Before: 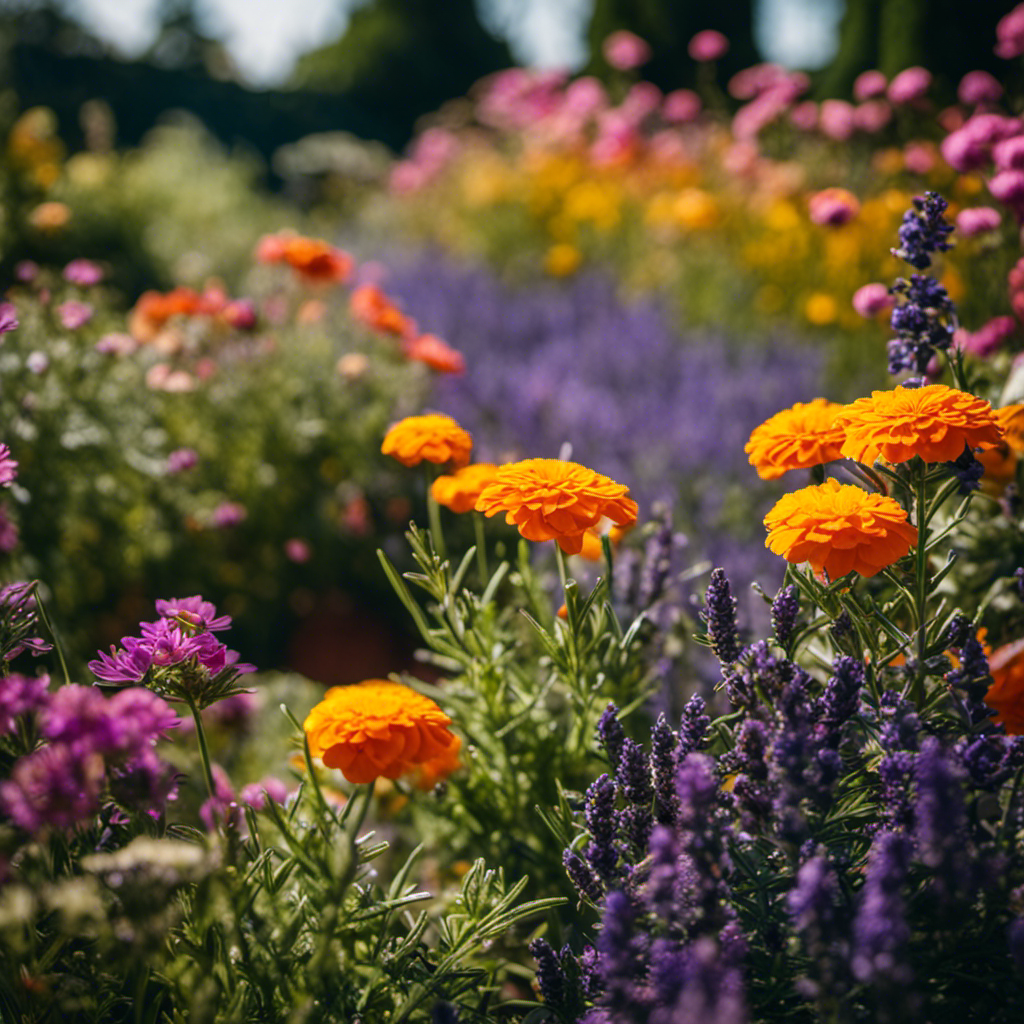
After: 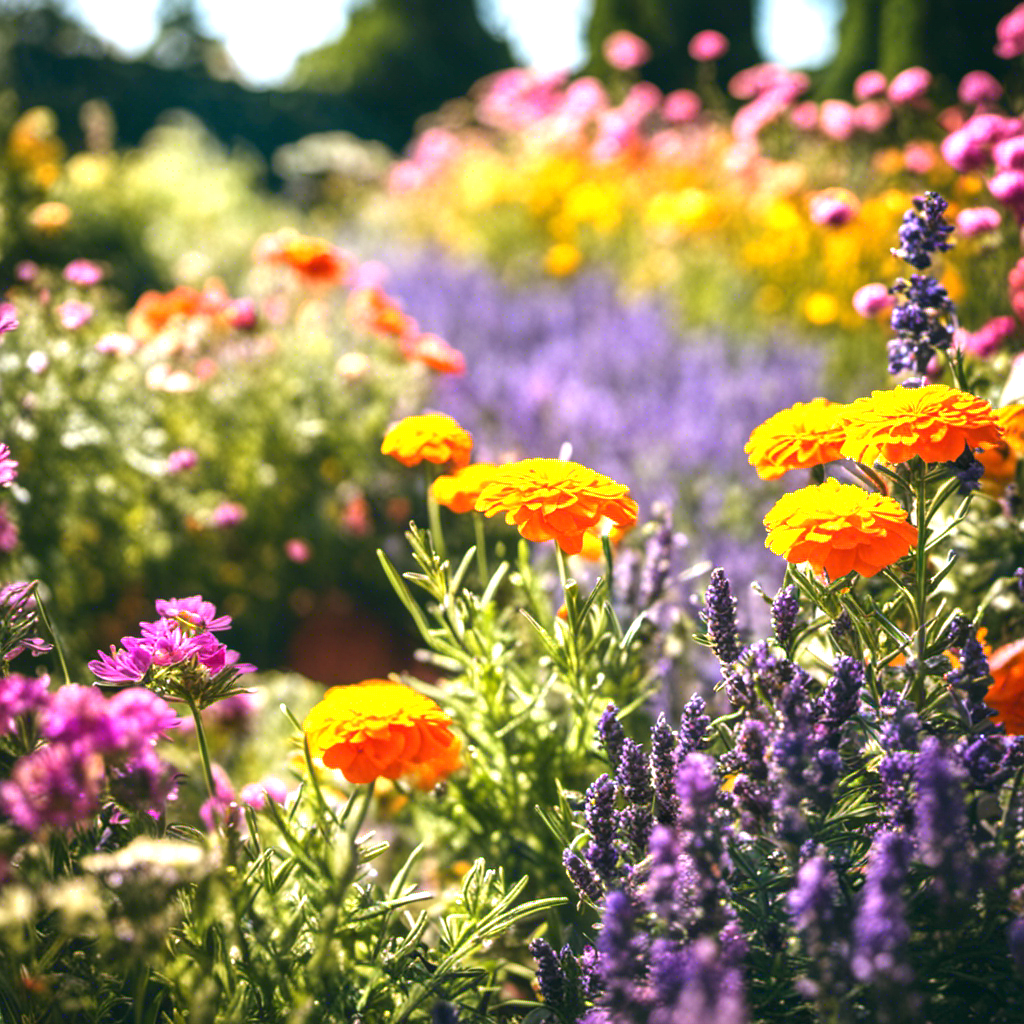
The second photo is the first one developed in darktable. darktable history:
exposure: black level correction 0, exposure 1.625 EV, compensate exposure bias true, compensate highlight preservation false
color balance: mode lift, gamma, gain (sRGB), lift [1, 0.99, 1.01, 0.992], gamma [1, 1.037, 0.974, 0.963]
